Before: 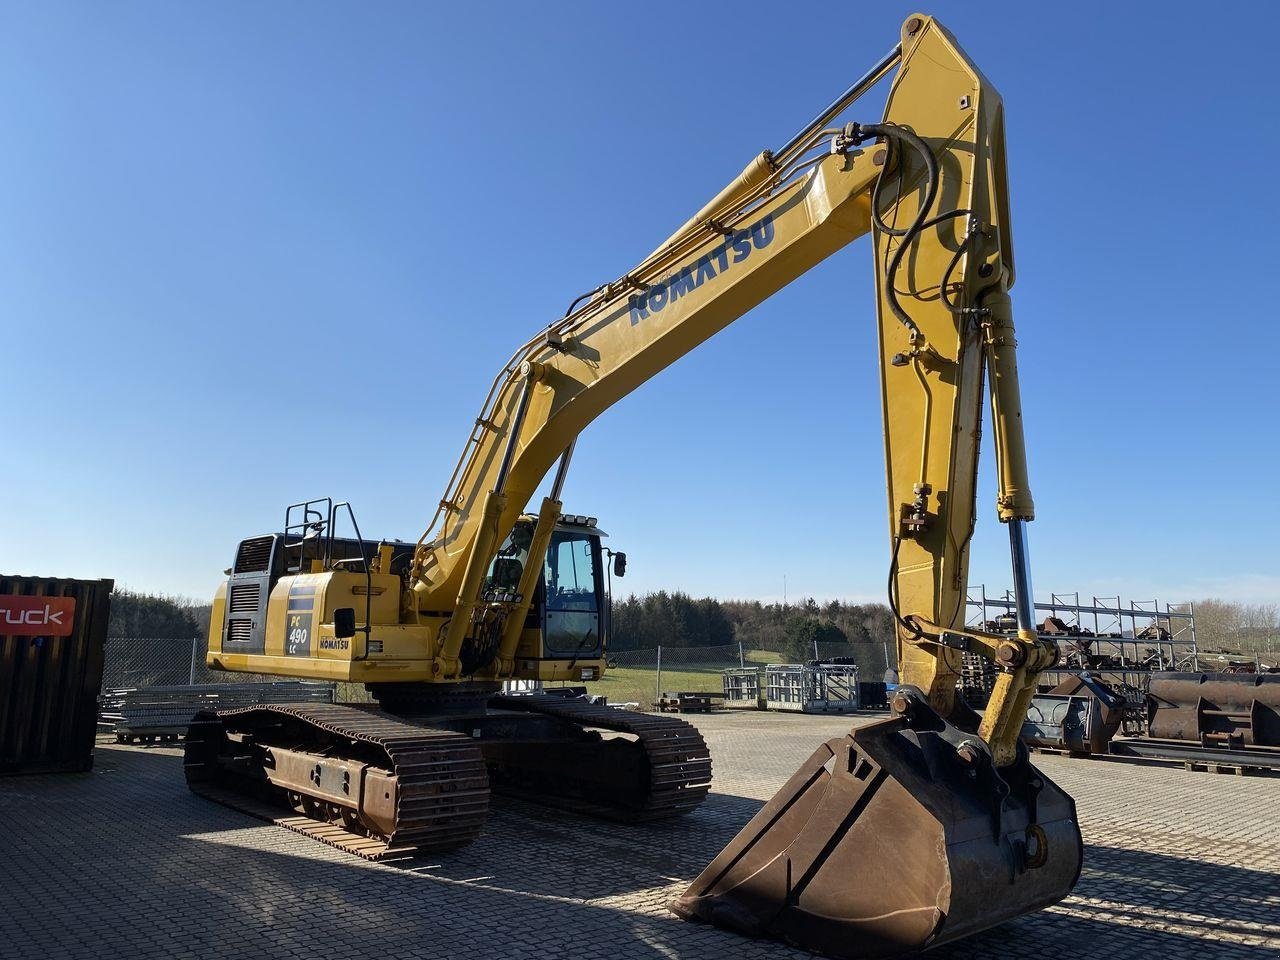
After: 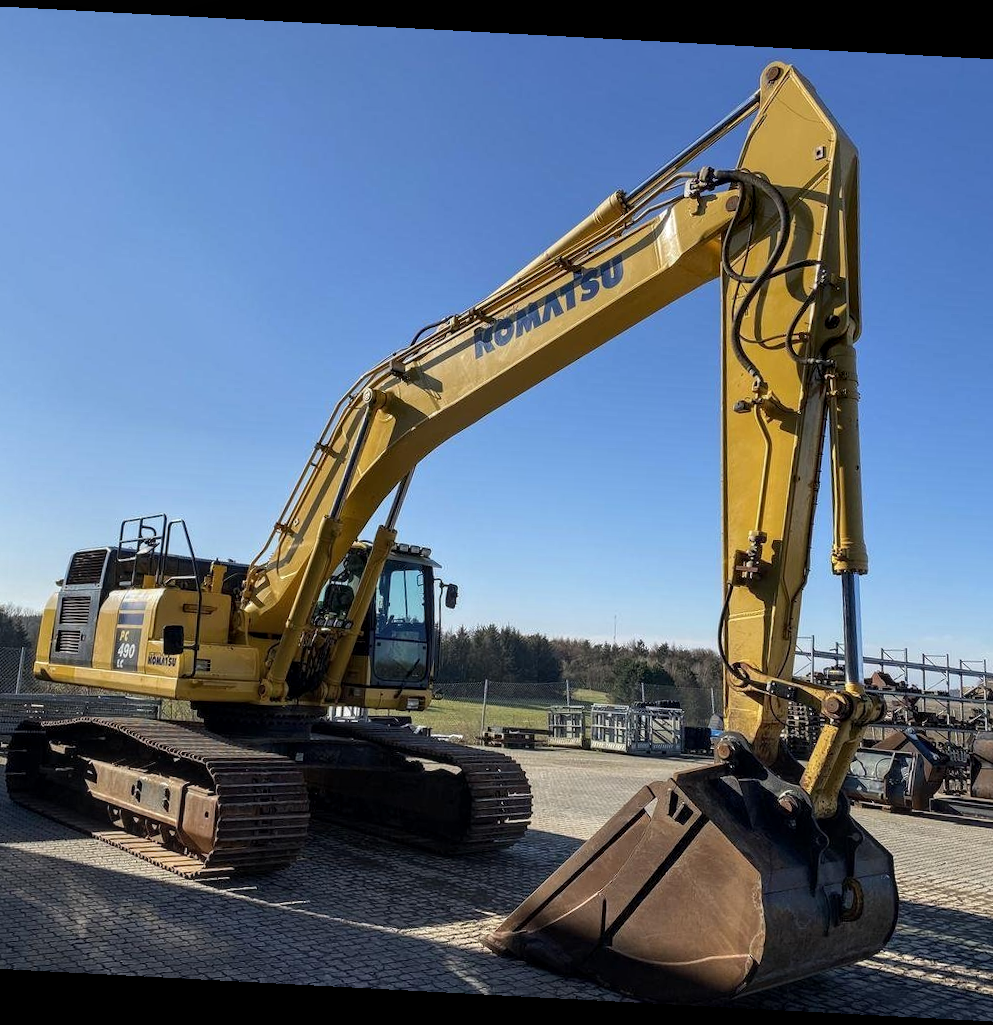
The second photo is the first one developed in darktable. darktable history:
crop and rotate: angle -3.04°, left 14.2%, top 0.032%, right 11.035%, bottom 0.021%
local contrast: on, module defaults
